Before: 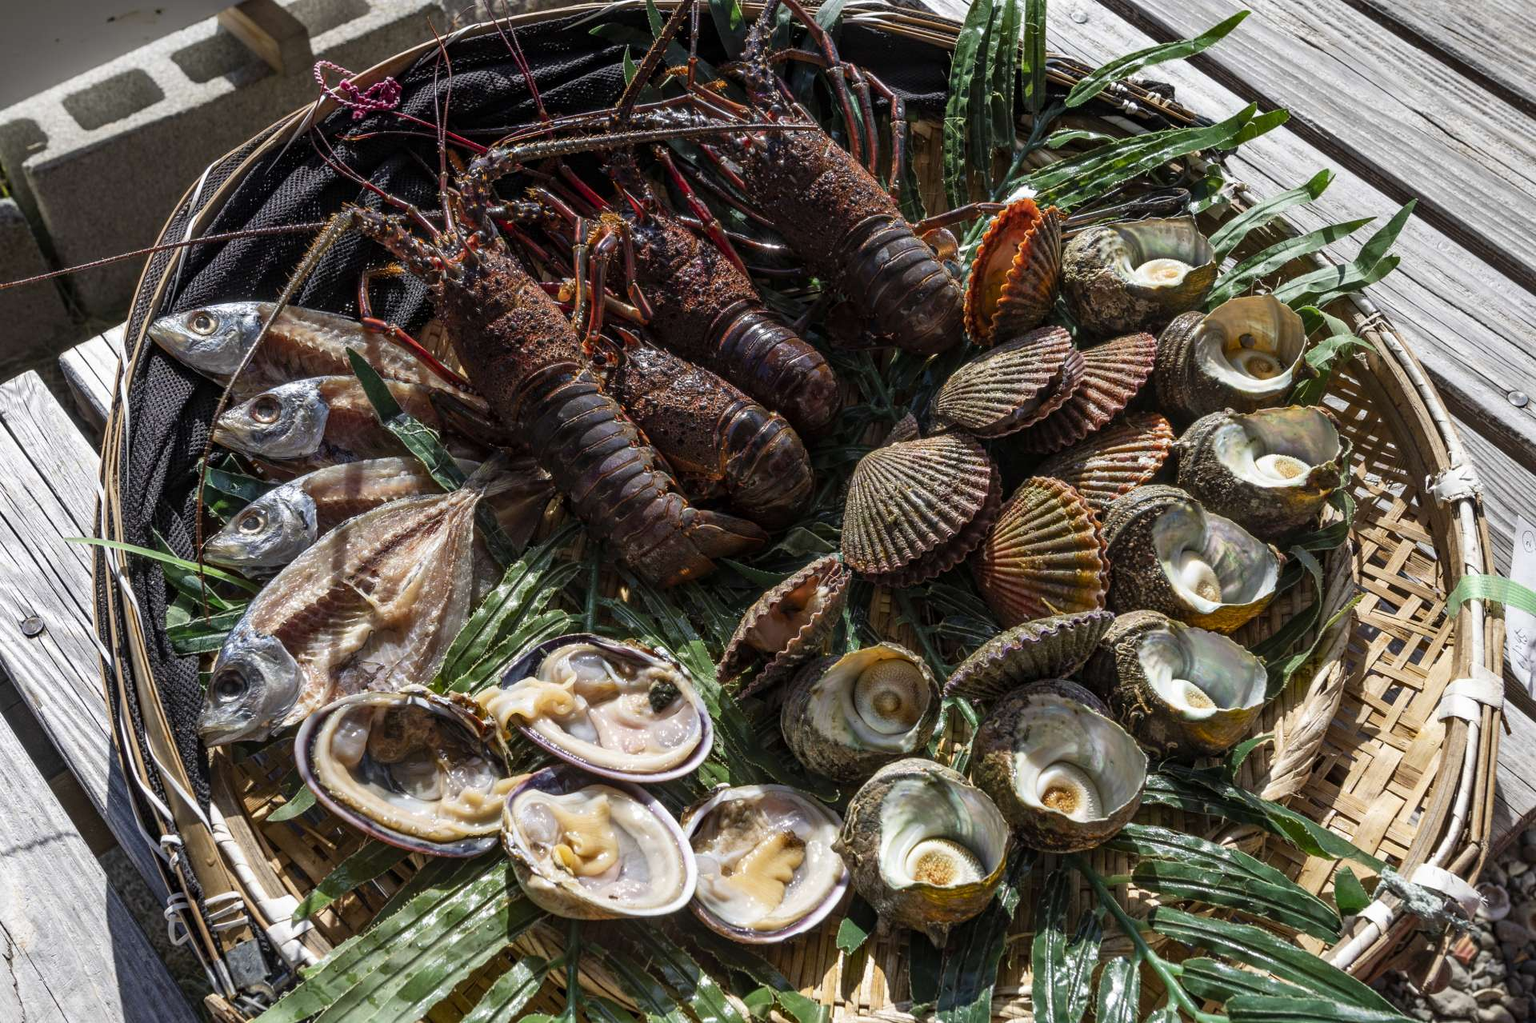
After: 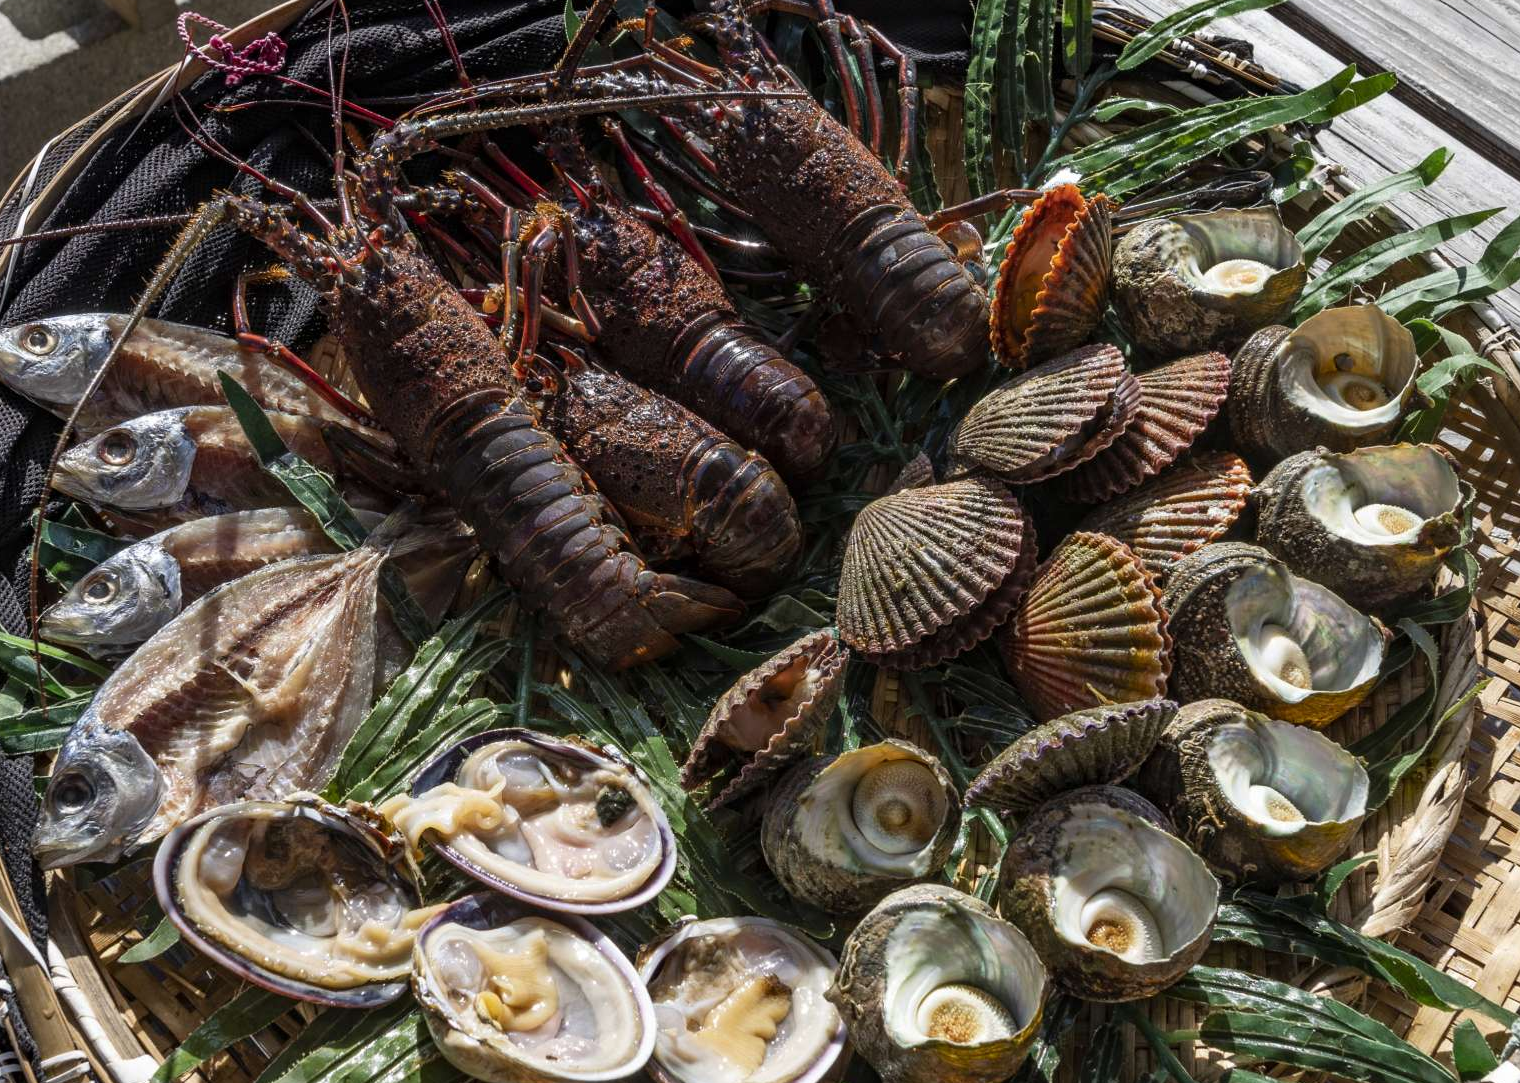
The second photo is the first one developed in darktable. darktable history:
crop: left 11.221%, top 5.055%, right 9.583%, bottom 10.219%
